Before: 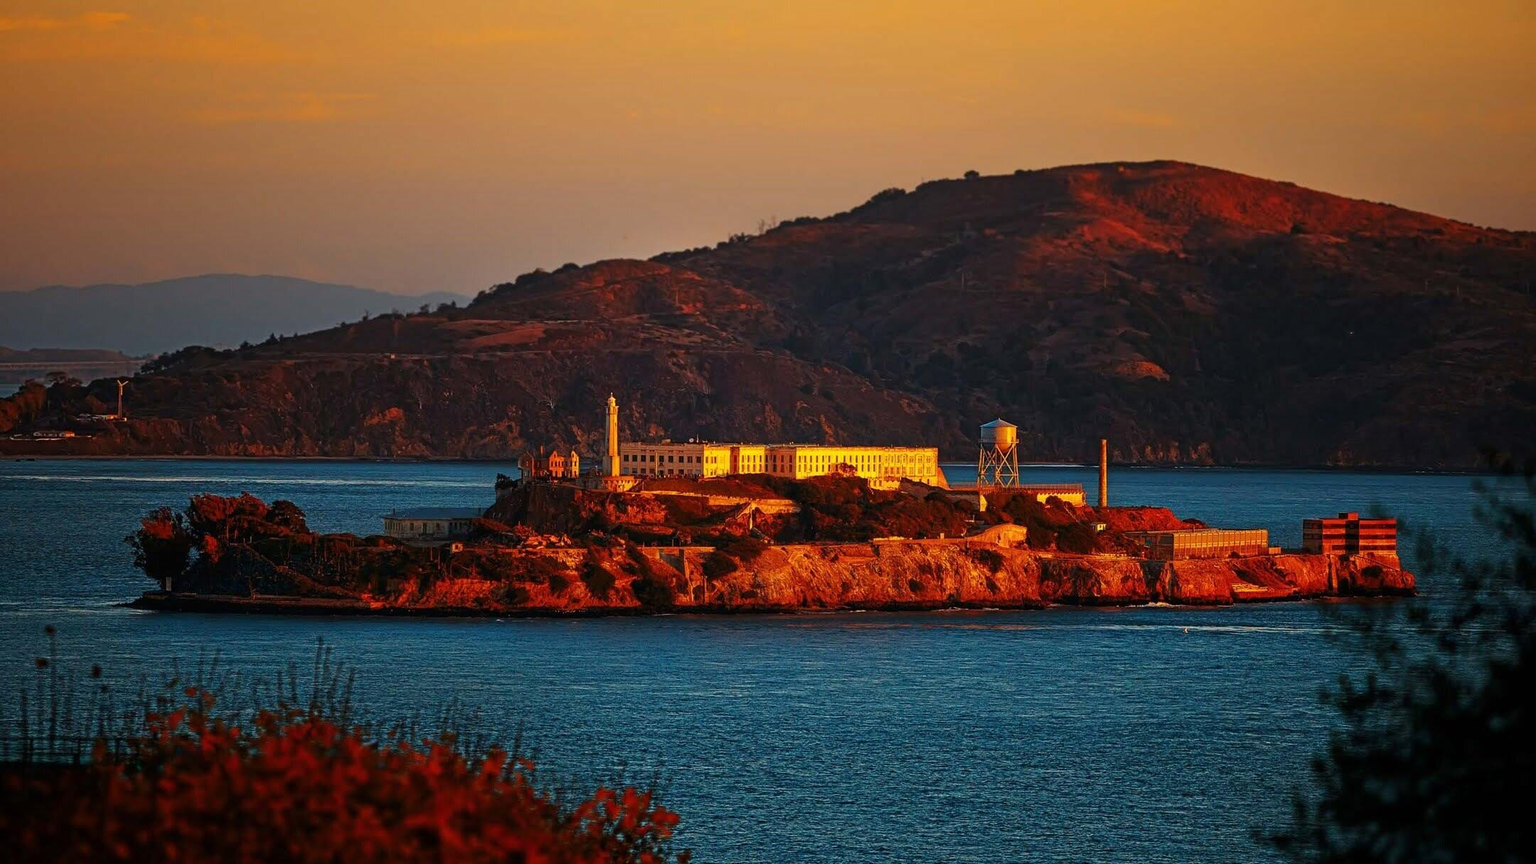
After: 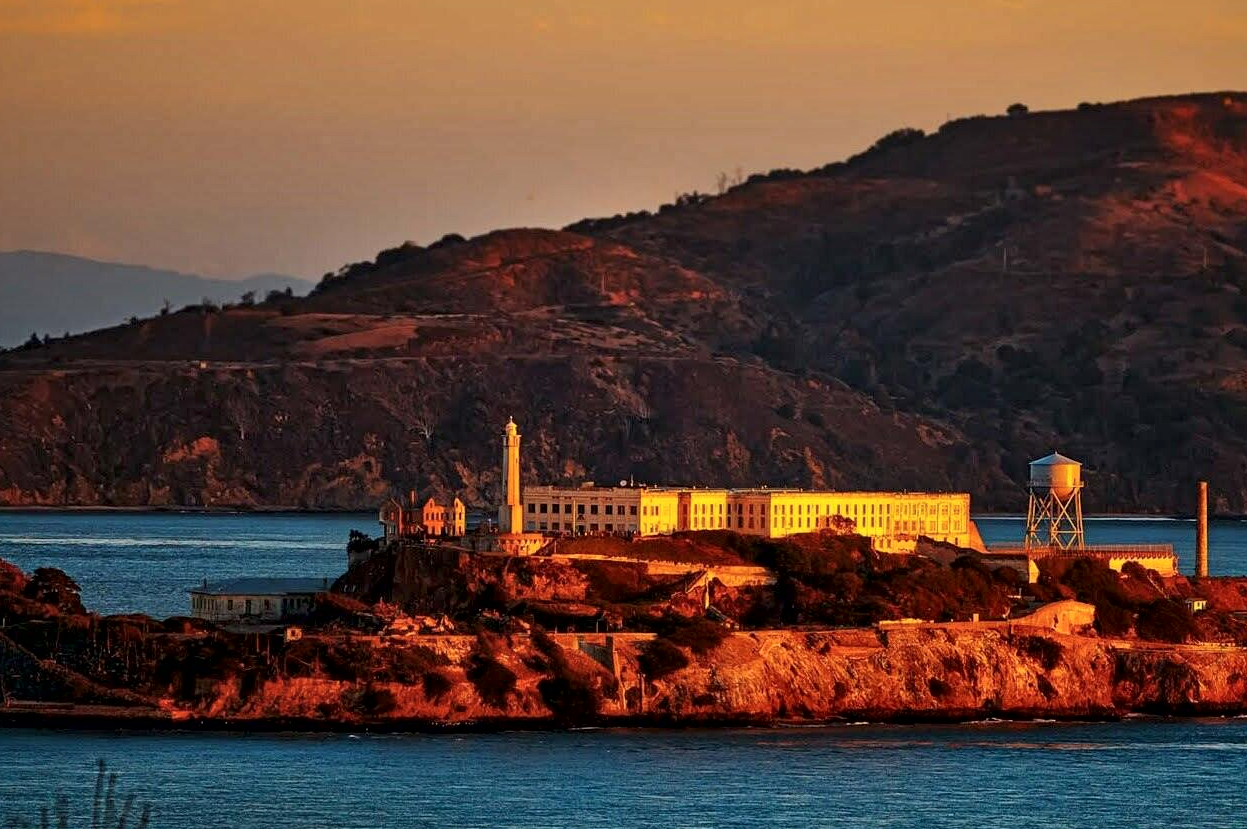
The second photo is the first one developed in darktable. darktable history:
crop: left 16.202%, top 11.208%, right 26.045%, bottom 20.557%
local contrast: mode bilateral grid, contrast 50, coarseness 50, detail 150%, midtone range 0.2
